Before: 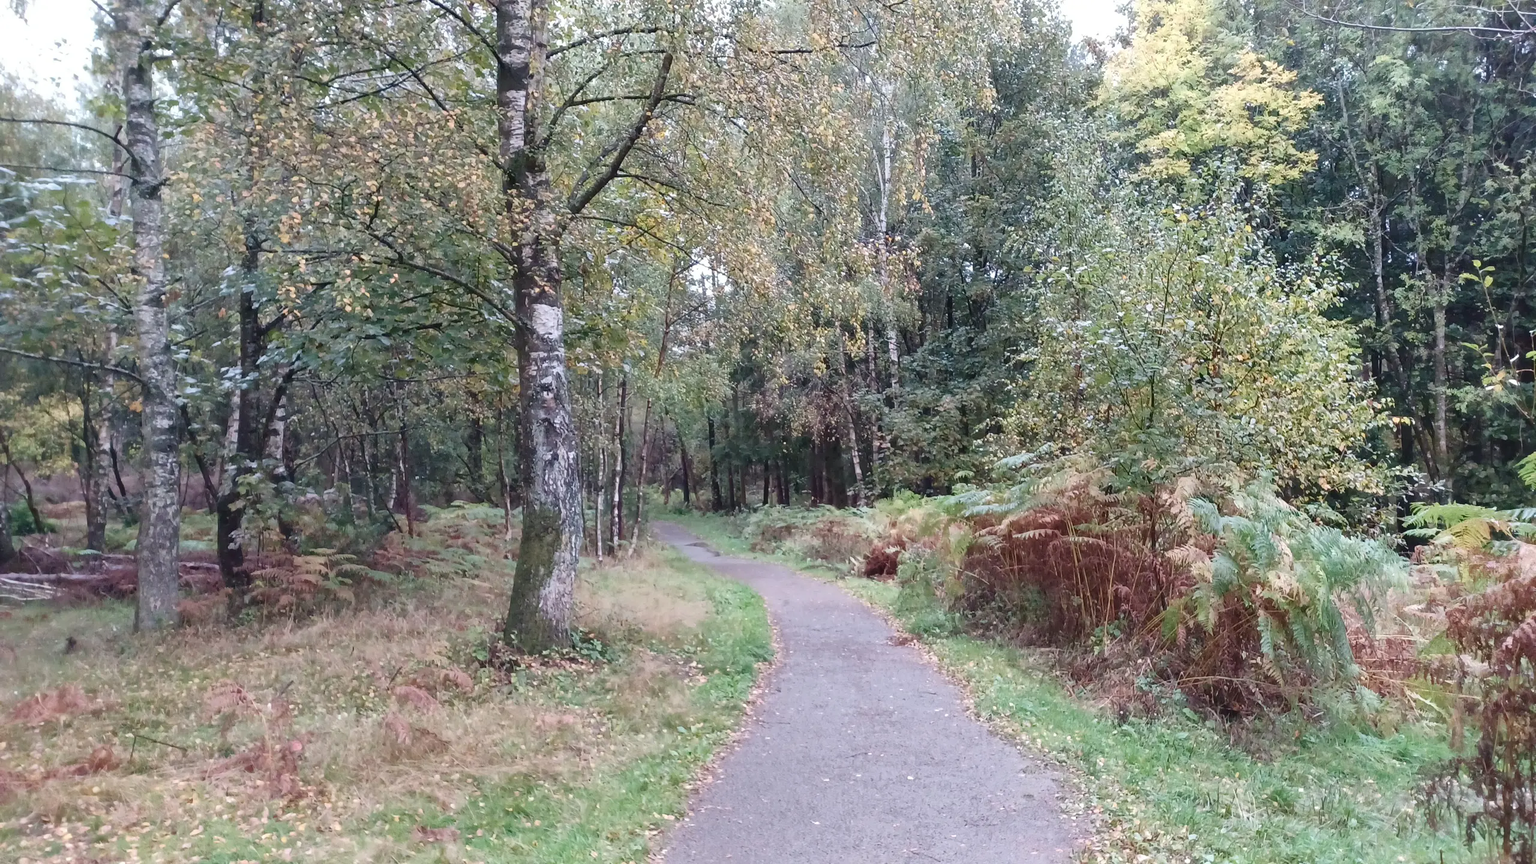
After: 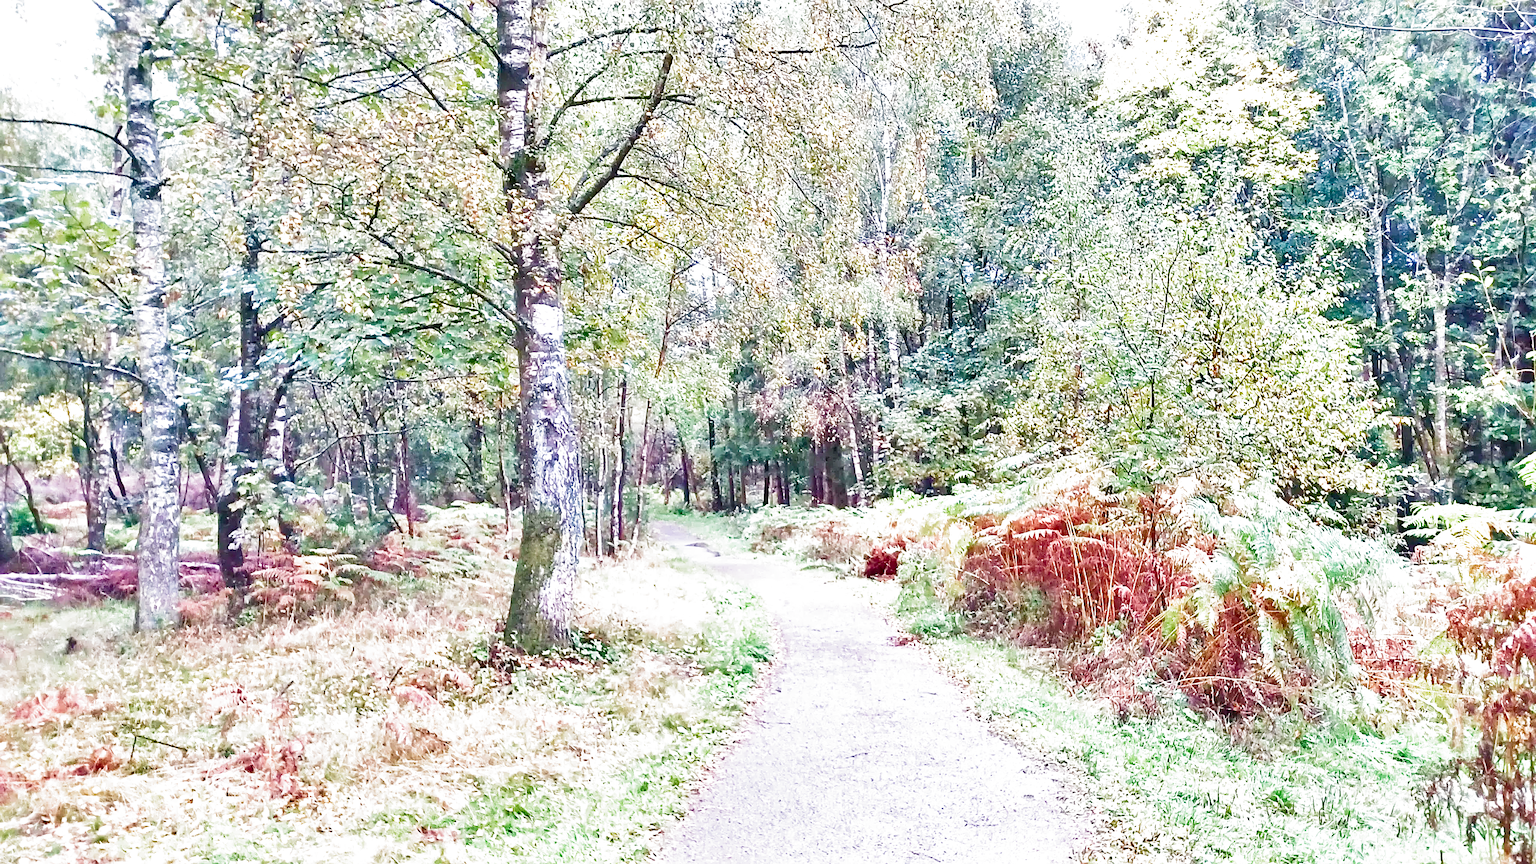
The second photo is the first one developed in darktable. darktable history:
tone equalizer: -7 EV 0.15 EV, -6 EV 0.6 EV, -5 EV 1.15 EV, -4 EV 1.33 EV, -3 EV 1.15 EV, -2 EV 0.6 EV, -1 EV 0.15 EV, mask exposure compensation -0.5 EV
color balance rgb: perceptual saturation grading › global saturation 20%, perceptual saturation grading › highlights -25%, perceptual saturation grading › shadows 25%
shadows and highlights: white point adjustment 0.05, highlights color adjustment 55.9%, soften with gaussian
filmic rgb: middle gray luminance 8.8%, black relative exposure -6.3 EV, white relative exposure 2.7 EV, threshold 6 EV, target black luminance 0%, hardness 4.74, latitude 73.47%, contrast 1.332, shadows ↔ highlights balance 10.13%, add noise in highlights 0, preserve chrominance no, color science v3 (2019), use custom middle-gray values true, iterations of high-quality reconstruction 0, contrast in highlights soft, enable highlight reconstruction true
sharpen: on, module defaults
